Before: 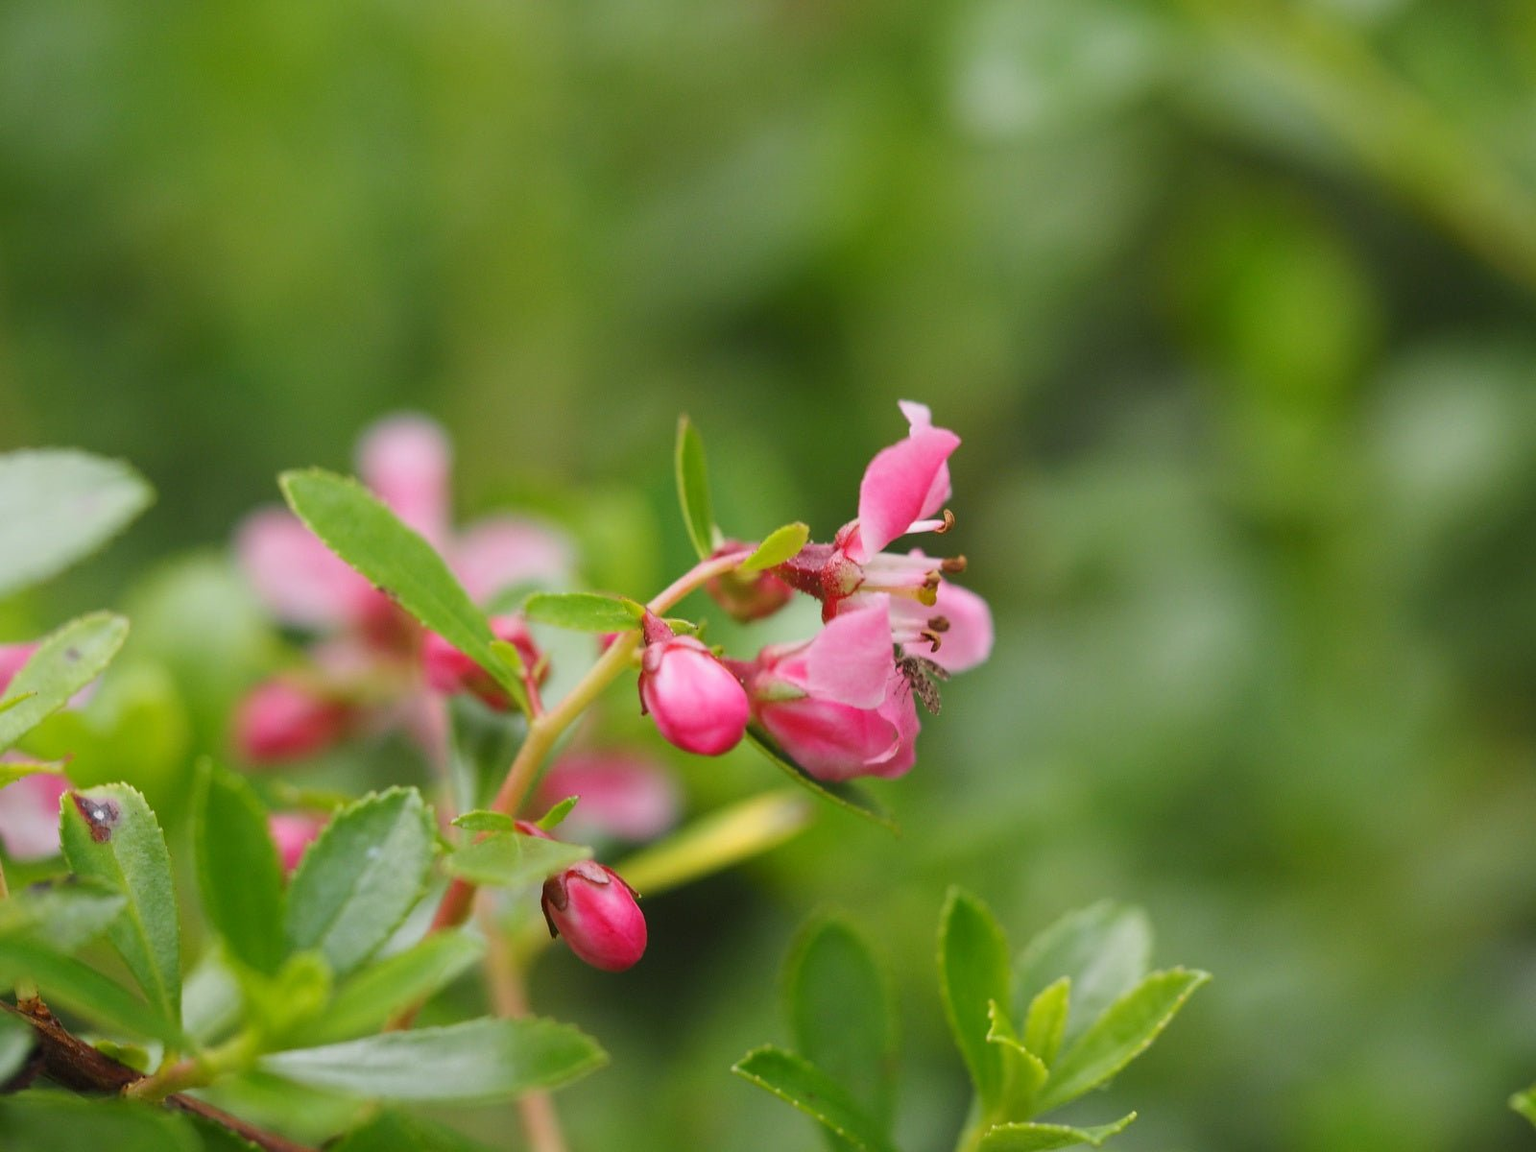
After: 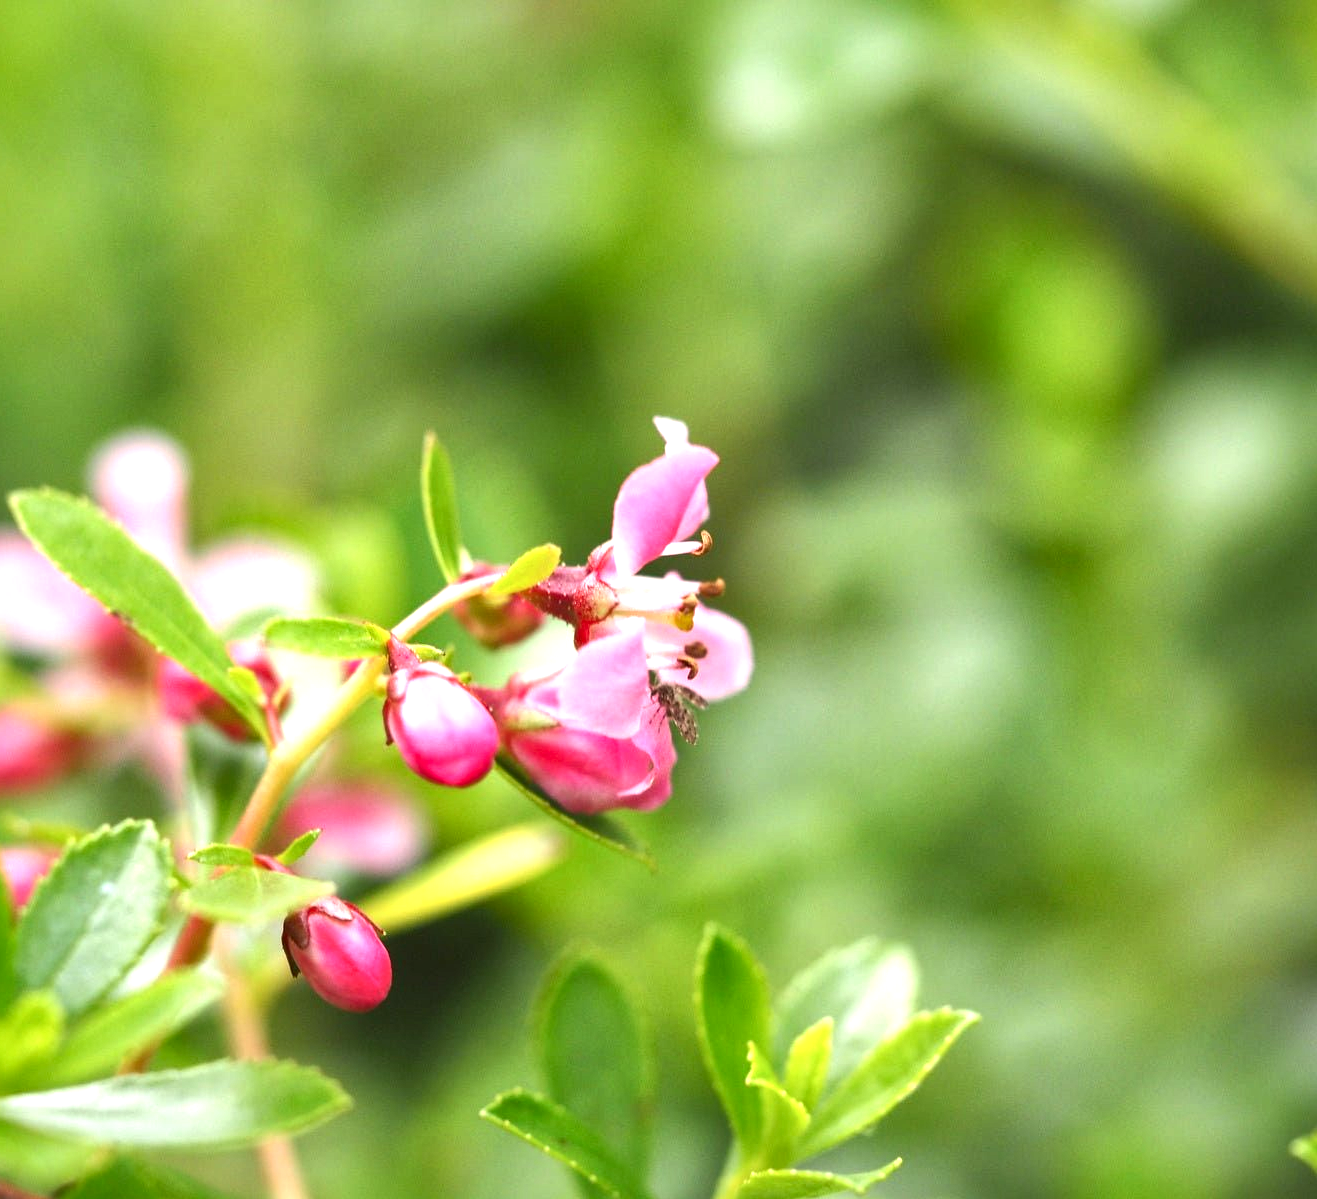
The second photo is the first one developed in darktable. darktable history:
local contrast: mode bilateral grid, contrast 24, coarseness 59, detail 152%, midtone range 0.2
exposure: exposure 1.073 EV, compensate exposure bias true, compensate highlight preservation false
crop: left 17.669%, bottom 0.022%
